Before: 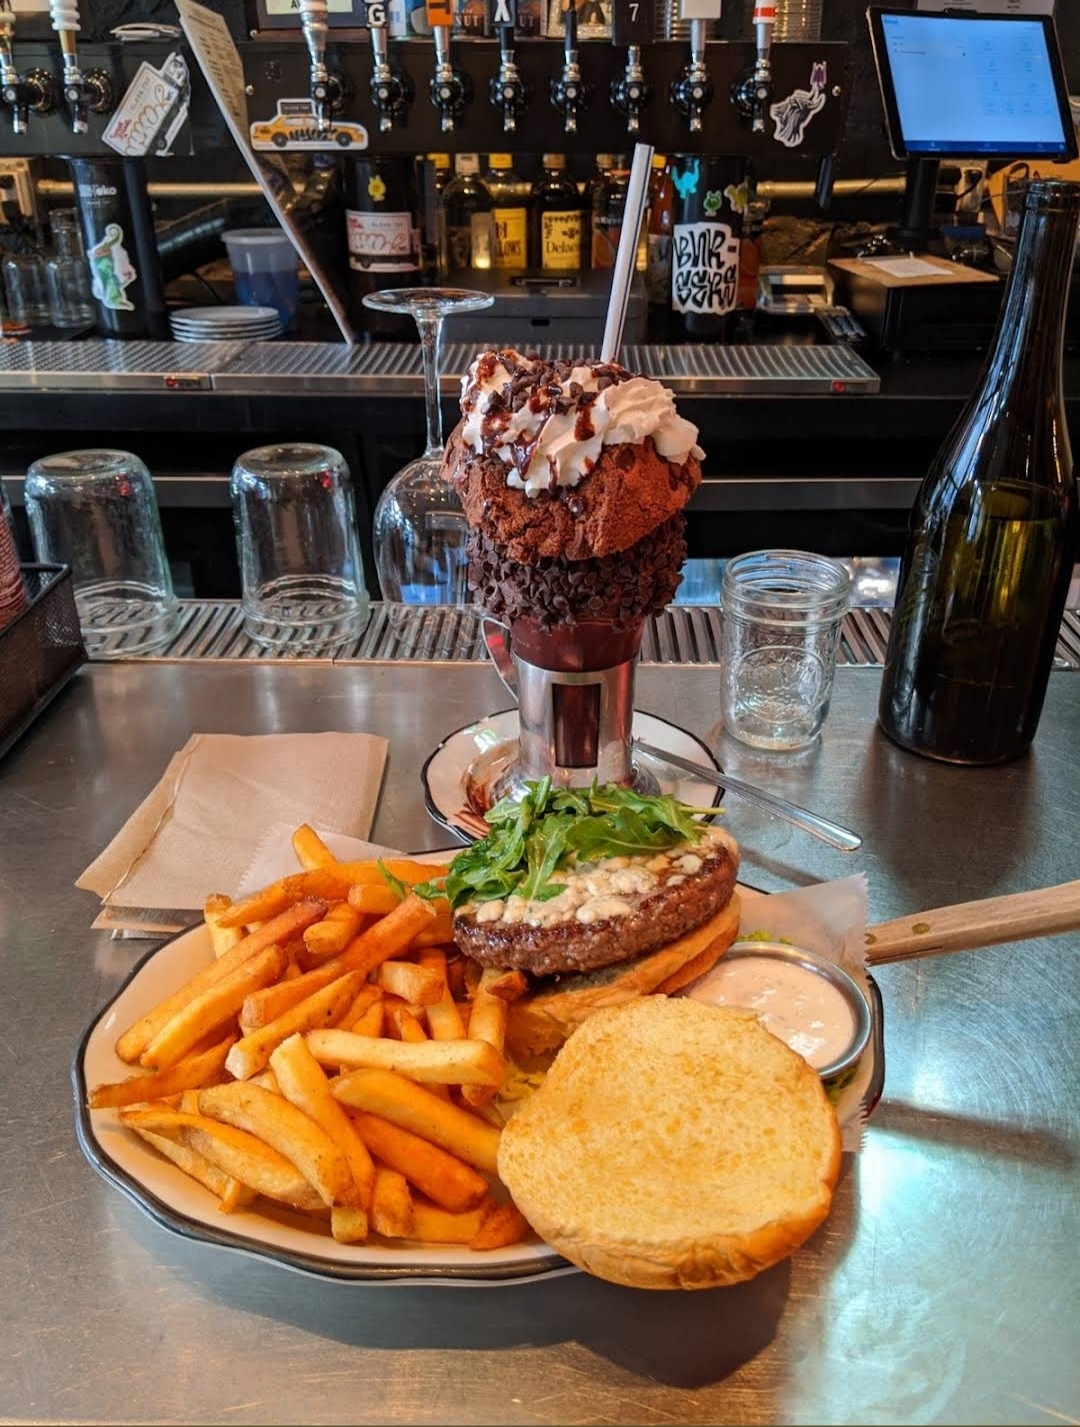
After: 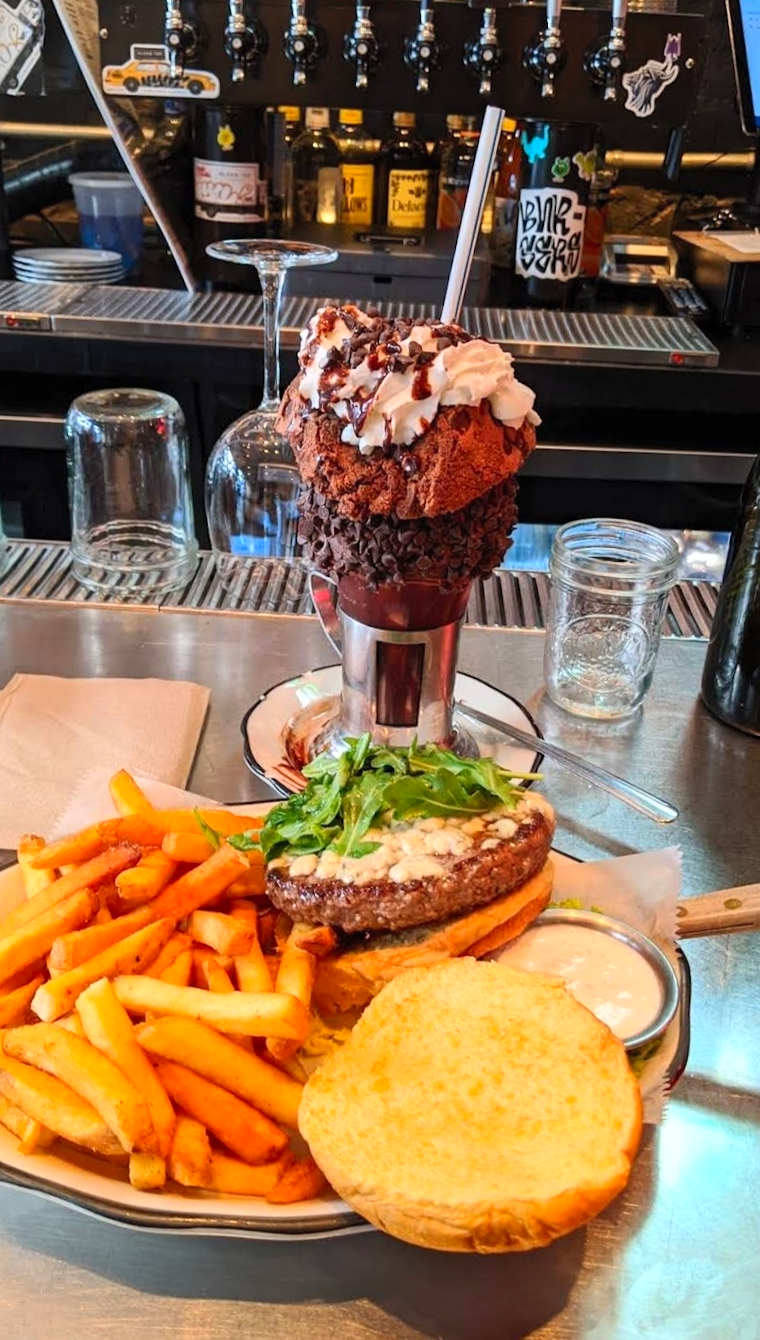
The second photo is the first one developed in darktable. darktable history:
crop and rotate: angle -2.83°, left 14.282%, top 0.034%, right 10.794%, bottom 0.036%
contrast brightness saturation: contrast 0.197, brightness 0.164, saturation 0.227
